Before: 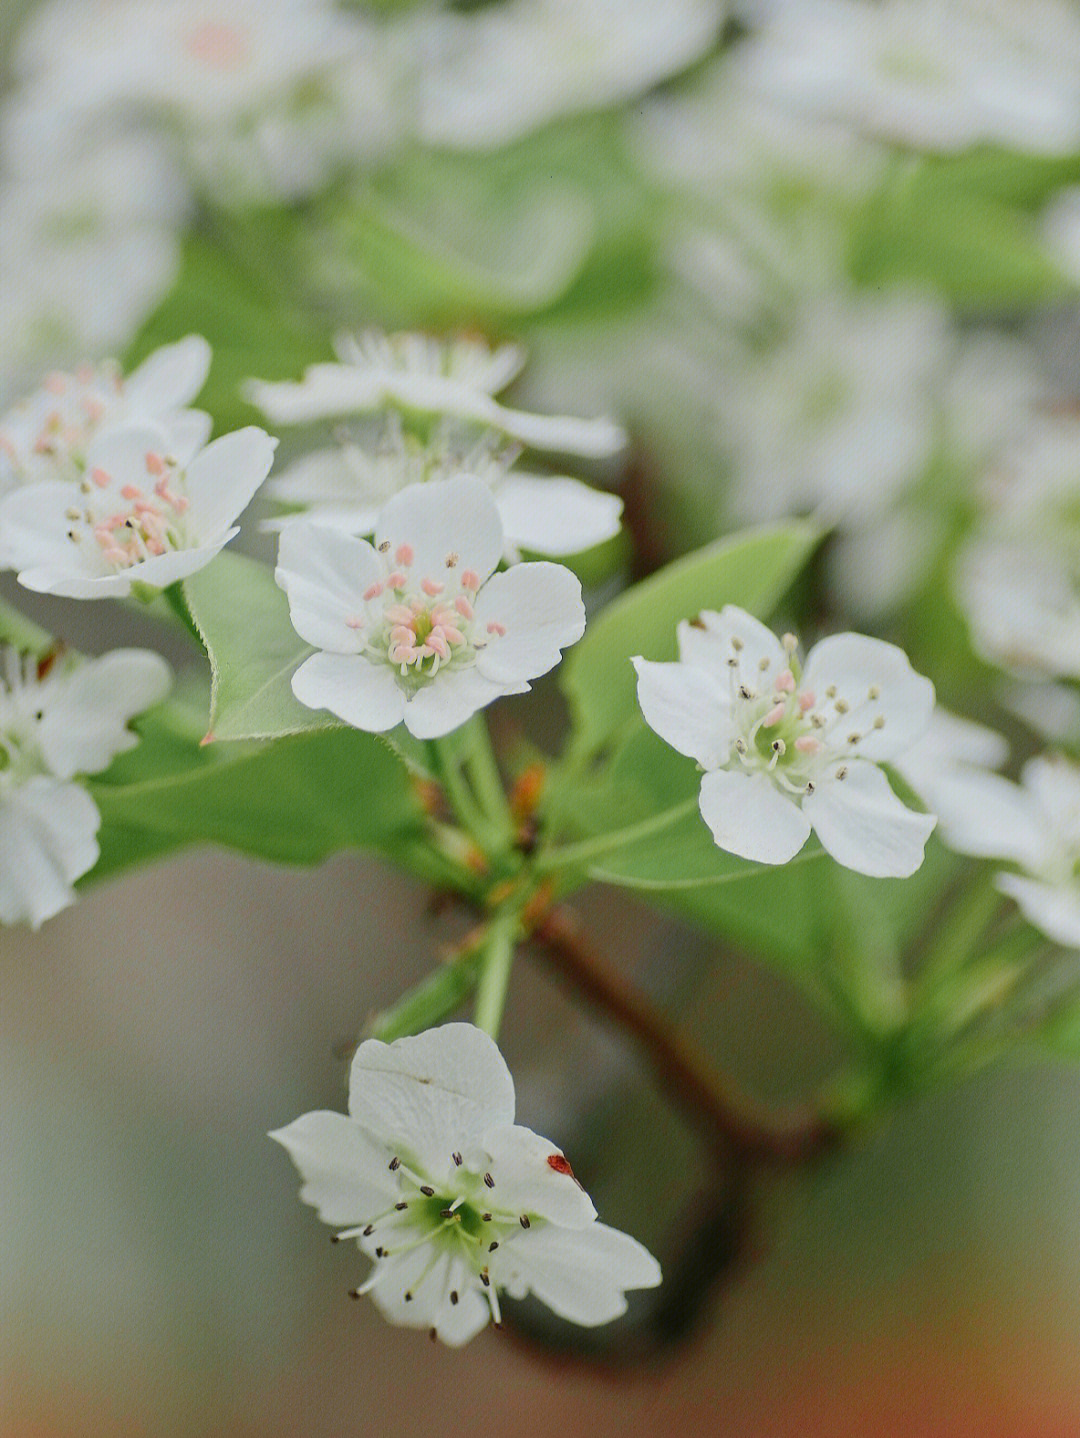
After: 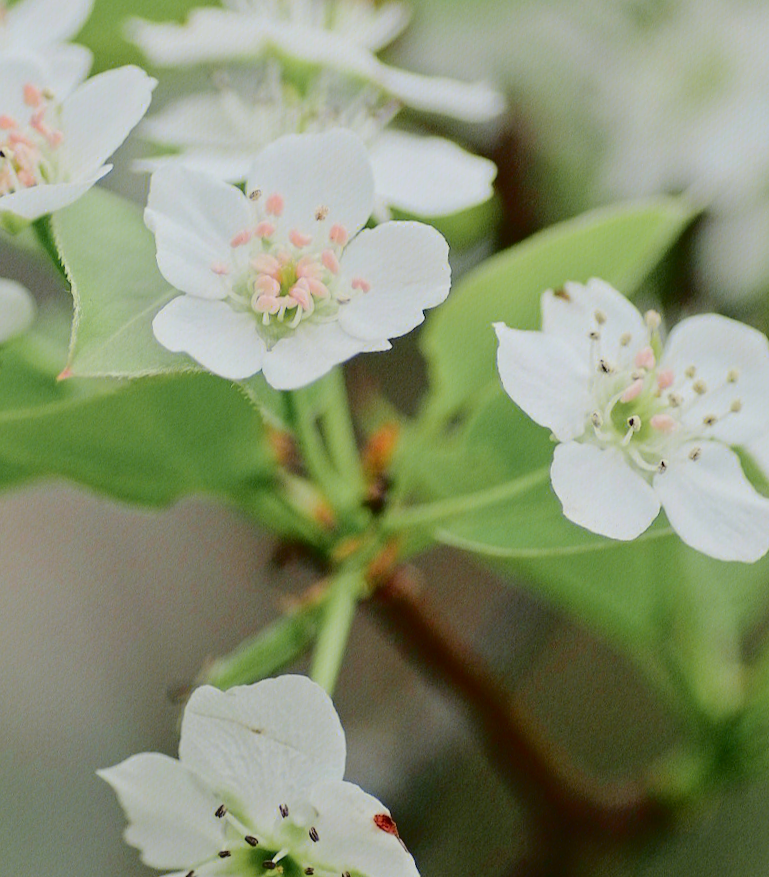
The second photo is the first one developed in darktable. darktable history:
crop and rotate: angle -4.13°, left 9.771%, top 21.288%, right 12.371%, bottom 11.977%
tone curve: curves: ch0 [(0, 0) (0.003, 0.041) (0.011, 0.042) (0.025, 0.041) (0.044, 0.043) (0.069, 0.048) (0.1, 0.059) (0.136, 0.079) (0.177, 0.107) (0.224, 0.152) (0.277, 0.235) (0.335, 0.331) (0.399, 0.427) (0.468, 0.512) (0.543, 0.595) (0.623, 0.668) (0.709, 0.736) (0.801, 0.813) (0.898, 0.891) (1, 1)], color space Lab, independent channels, preserve colors none
